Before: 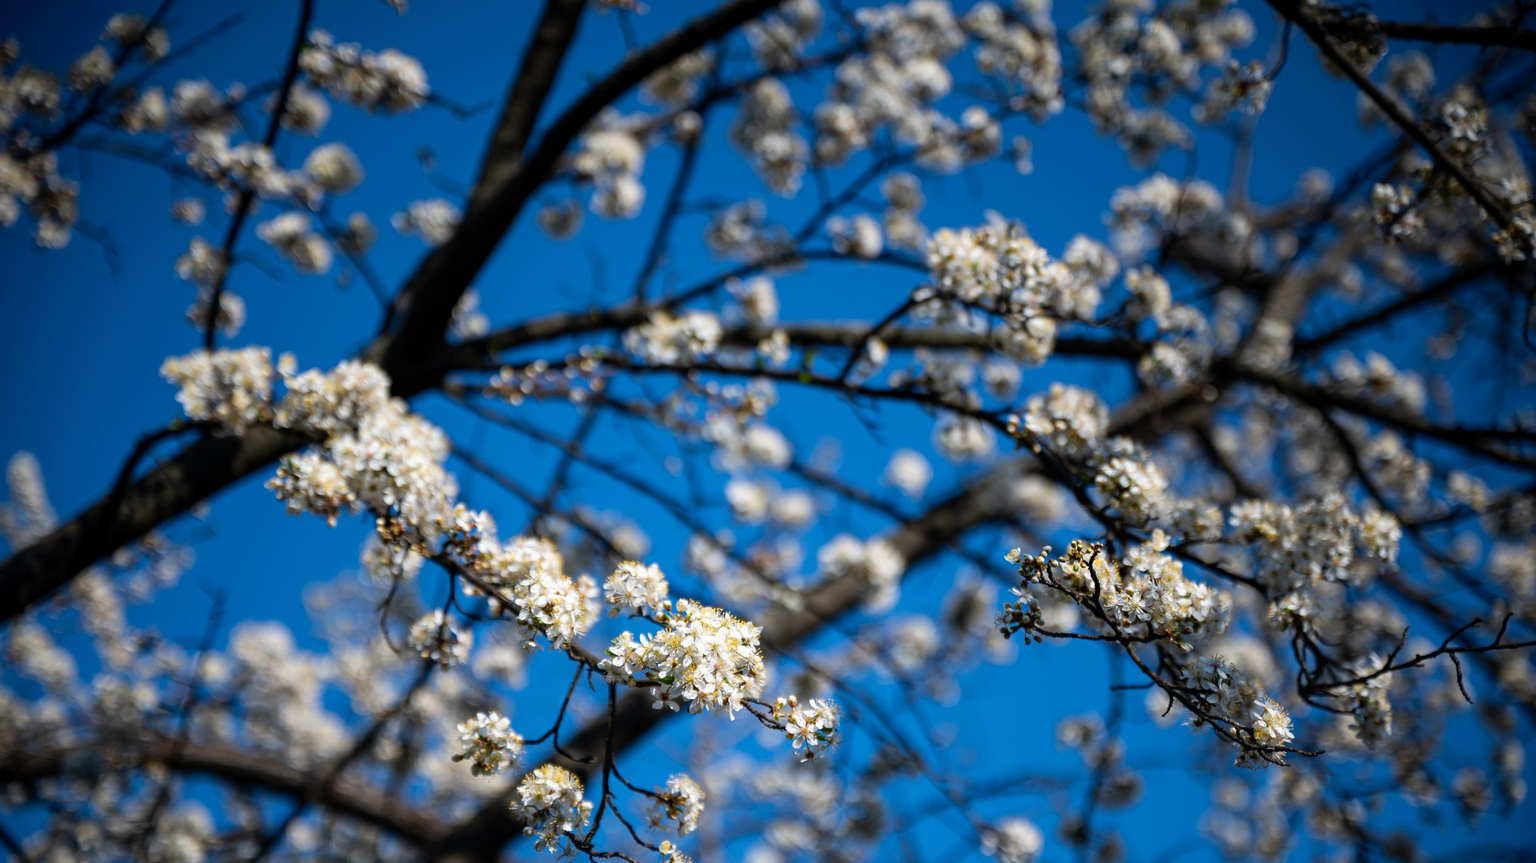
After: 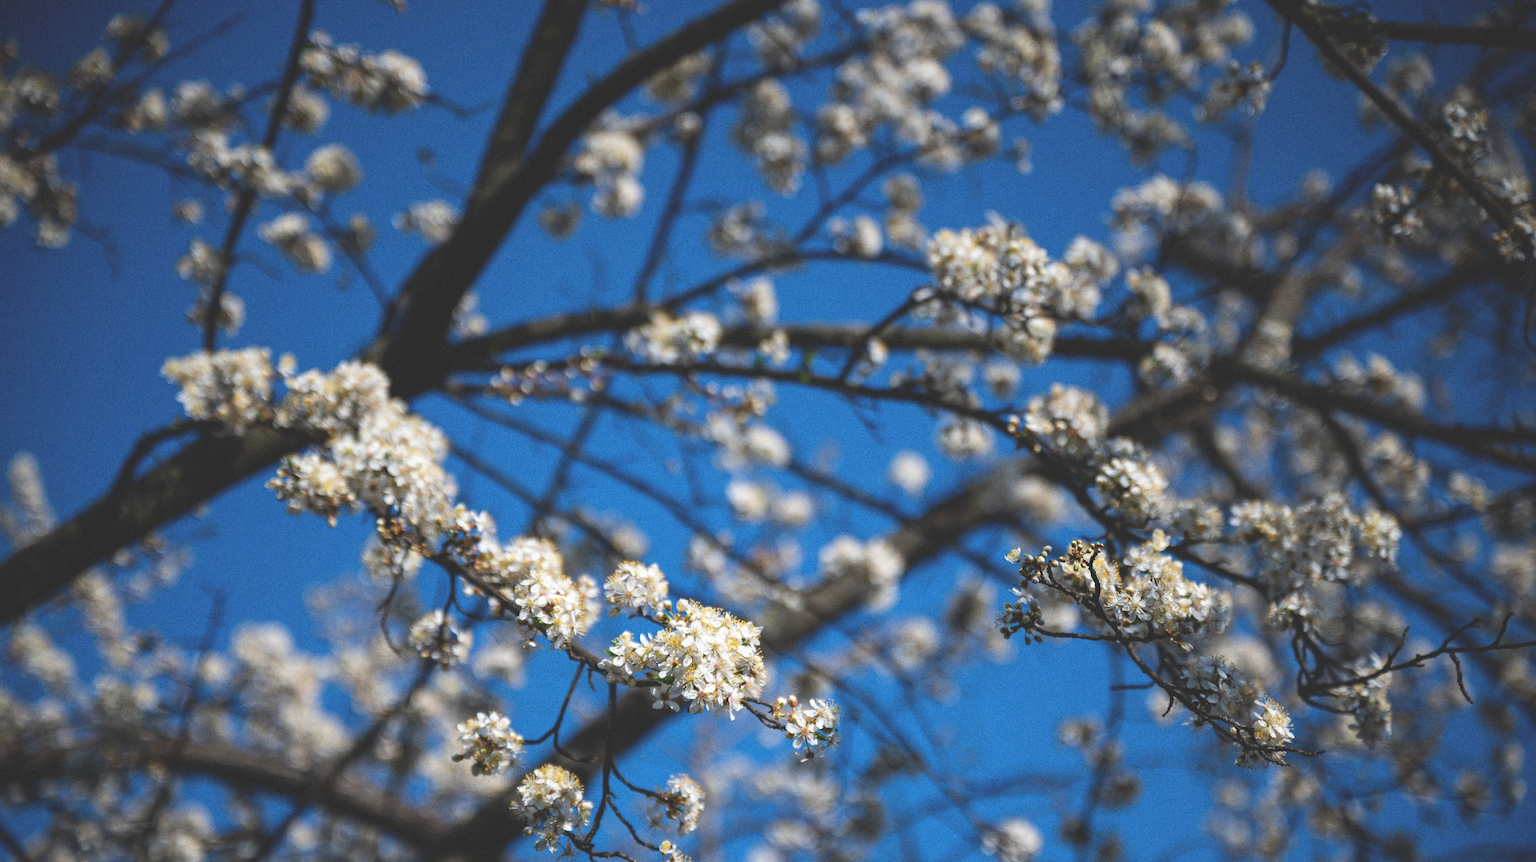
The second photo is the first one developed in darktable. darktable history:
grain: coarseness 0.09 ISO
base curve: curves: ch0 [(0, 0) (0.472, 0.455) (1, 1)], preserve colors none
exposure: black level correction -0.028, compensate highlight preservation false
